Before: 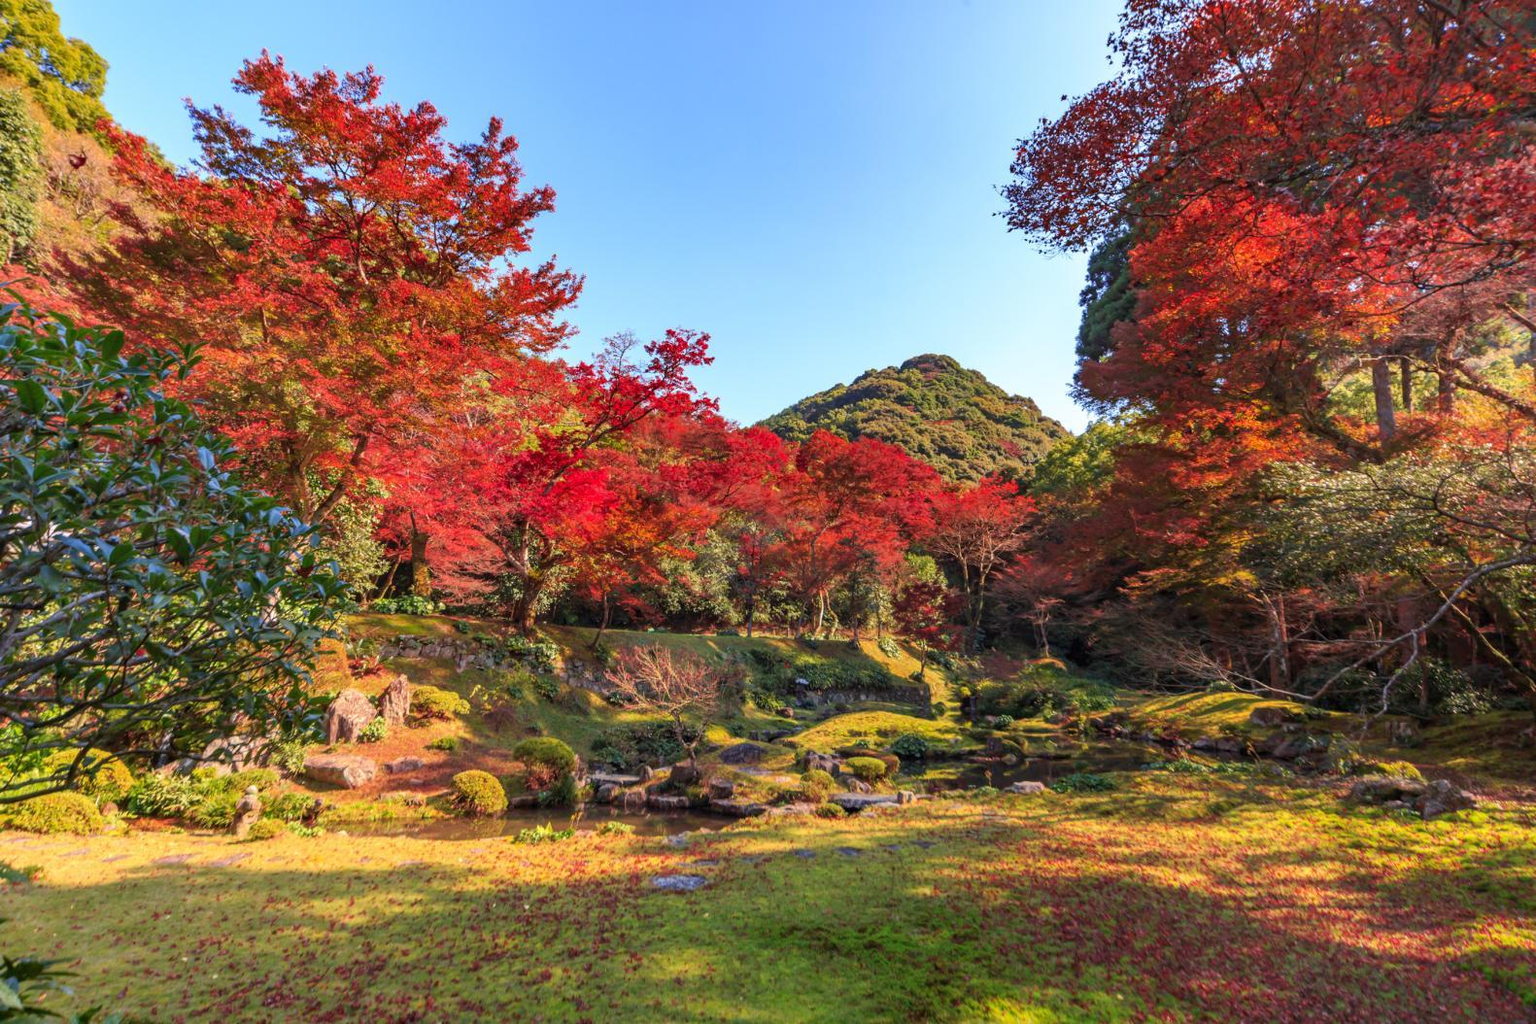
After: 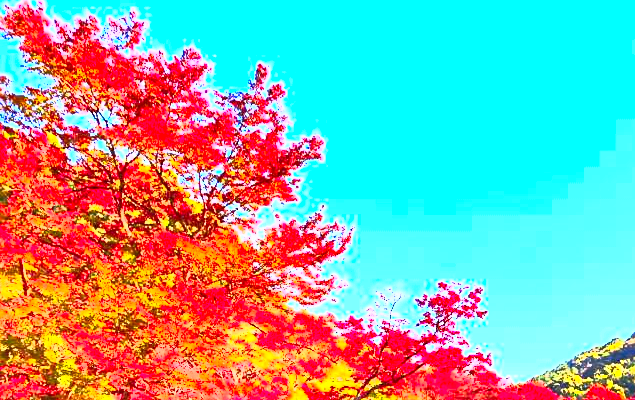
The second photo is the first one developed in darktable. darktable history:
sharpen: on, module defaults
contrast brightness saturation: contrast 0.981, brightness 0.995, saturation 0.993
exposure: exposure 0.663 EV, compensate highlight preservation false
tone equalizer: edges refinement/feathering 500, mask exposure compensation -1.57 EV, preserve details guided filter
crop: left 15.702%, top 5.426%, right 44.077%, bottom 56.612%
tone curve: curves: ch0 [(0, 0) (0.003, 0.003) (0.011, 0.011) (0.025, 0.026) (0.044, 0.046) (0.069, 0.072) (0.1, 0.103) (0.136, 0.141) (0.177, 0.184) (0.224, 0.233) (0.277, 0.287) (0.335, 0.348) (0.399, 0.414) (0.468, 0.486) (0.543, 0.563) (0.623, 0.647) (0.709, 0.736) (0.801, 0.831) (0.898, 0.92) (1, 1)], color space Lab, independent channels, preserve colors none
